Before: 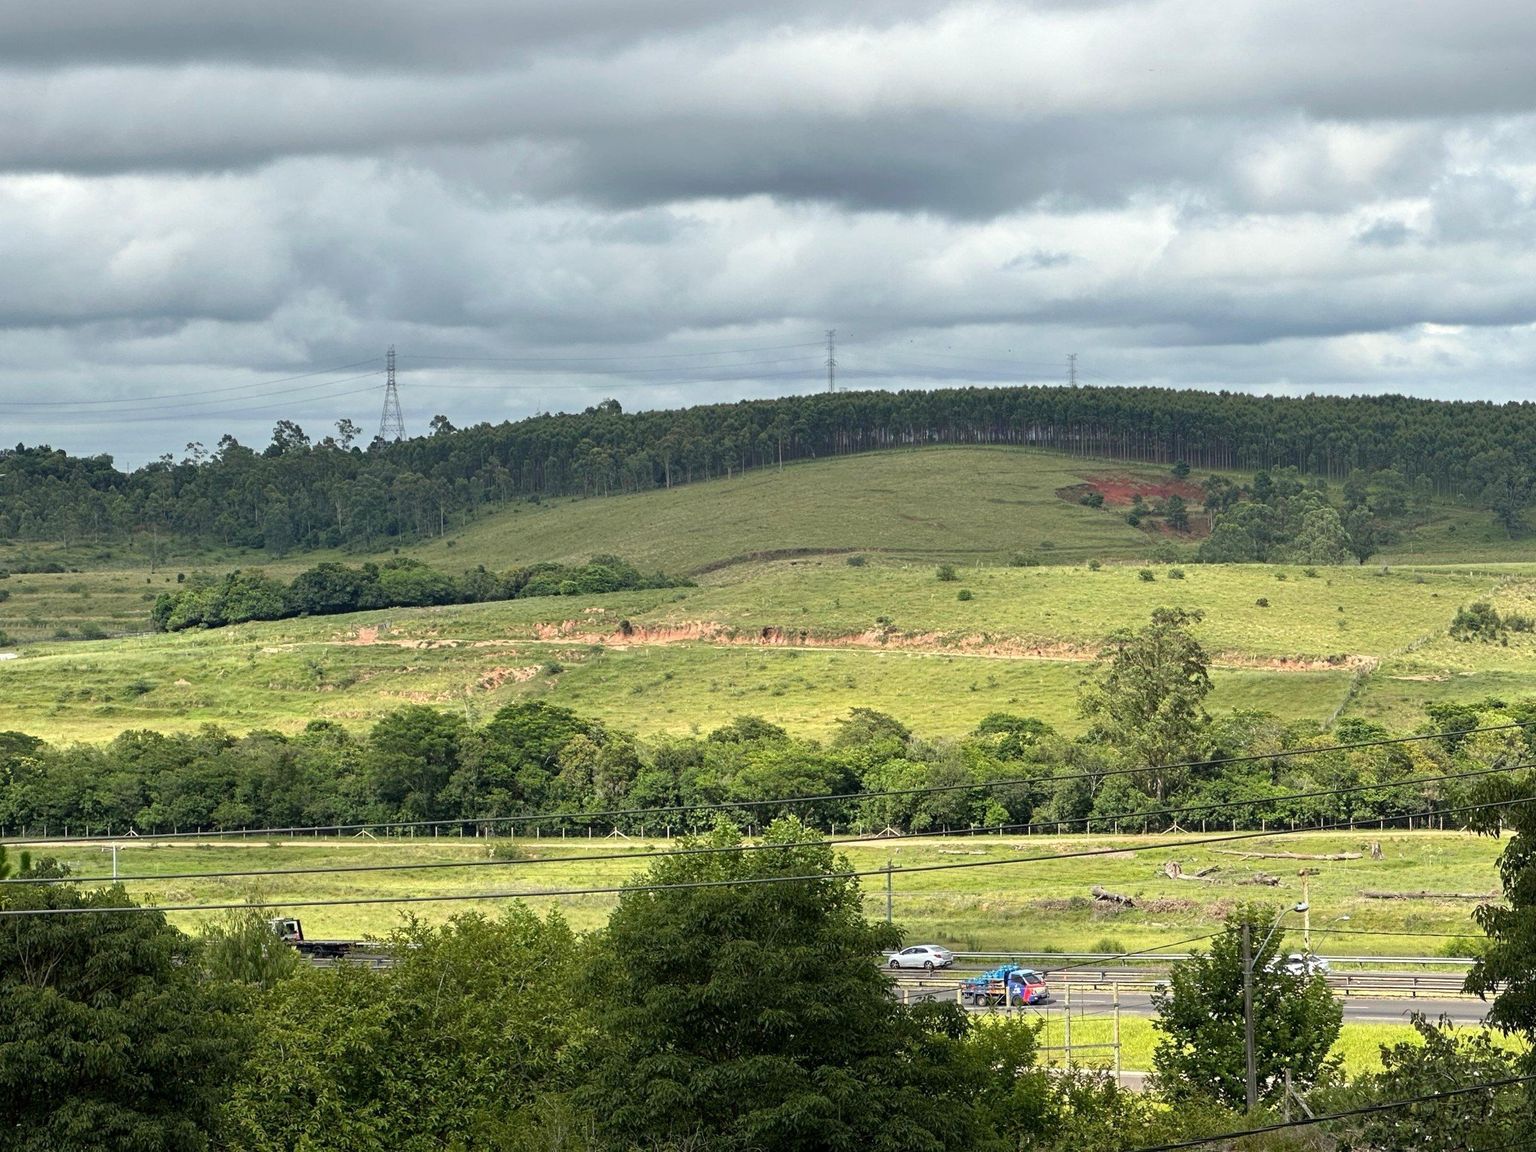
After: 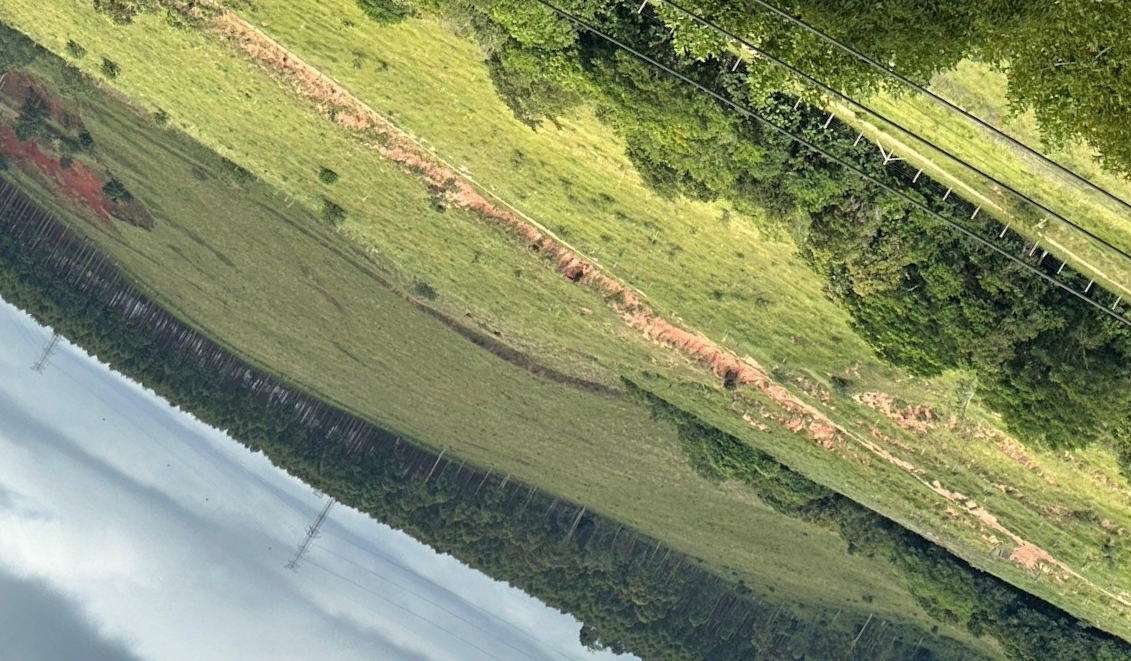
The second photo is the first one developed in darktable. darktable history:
crop and rotate: angle 147.71°, left 9.207%, top 15.59%, right 4.396%, bottom 17.026%
